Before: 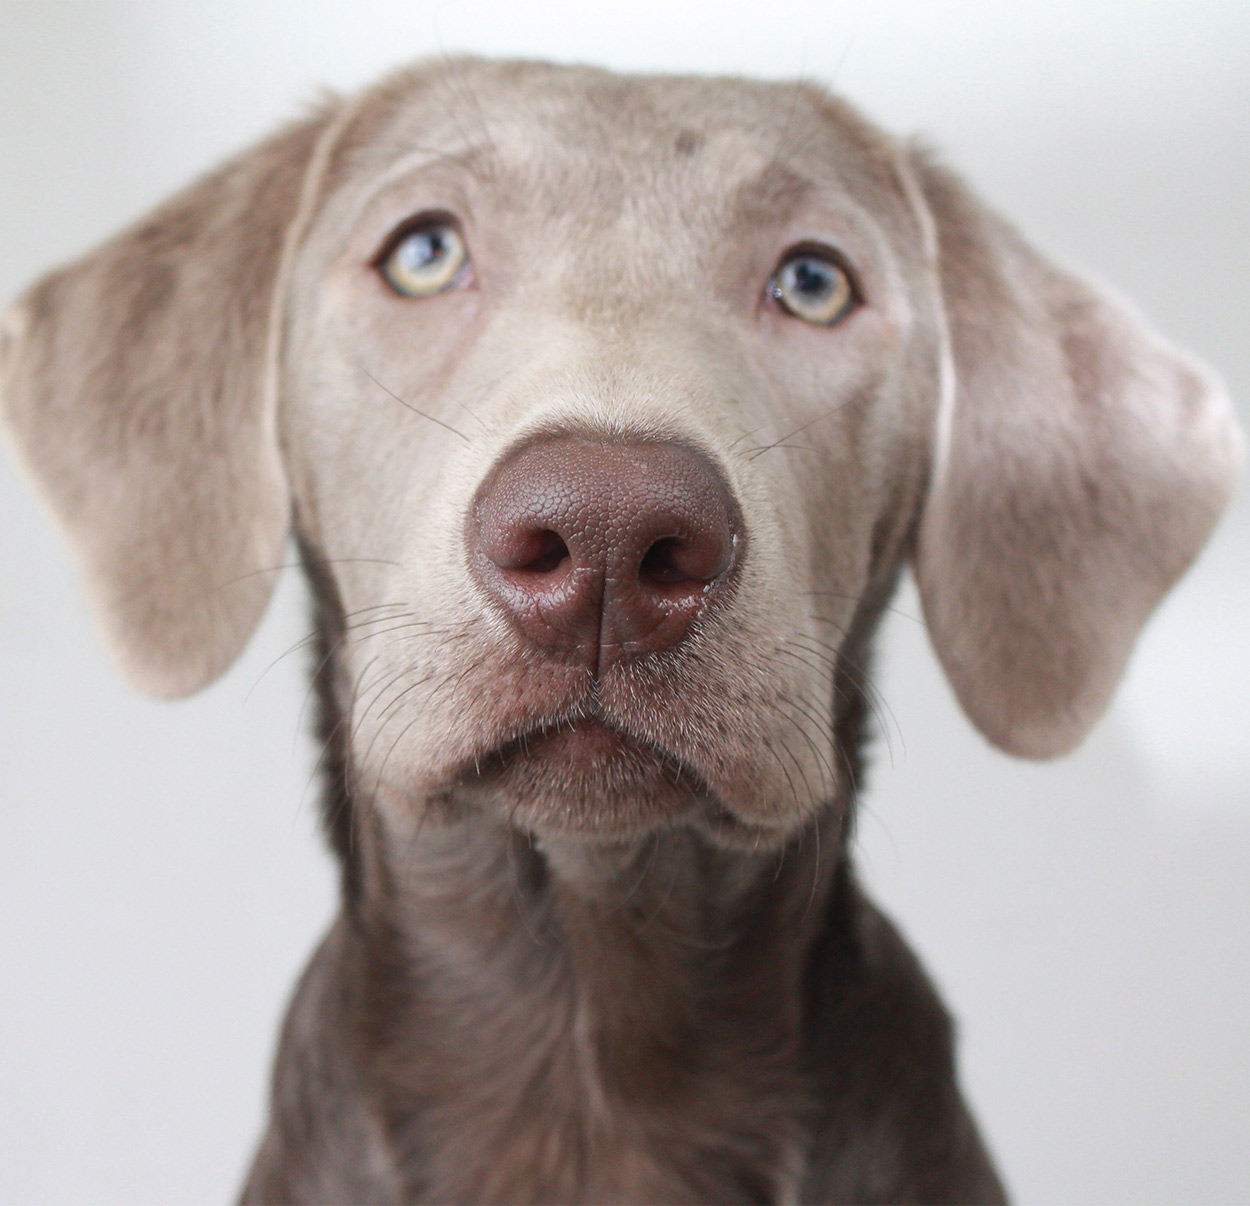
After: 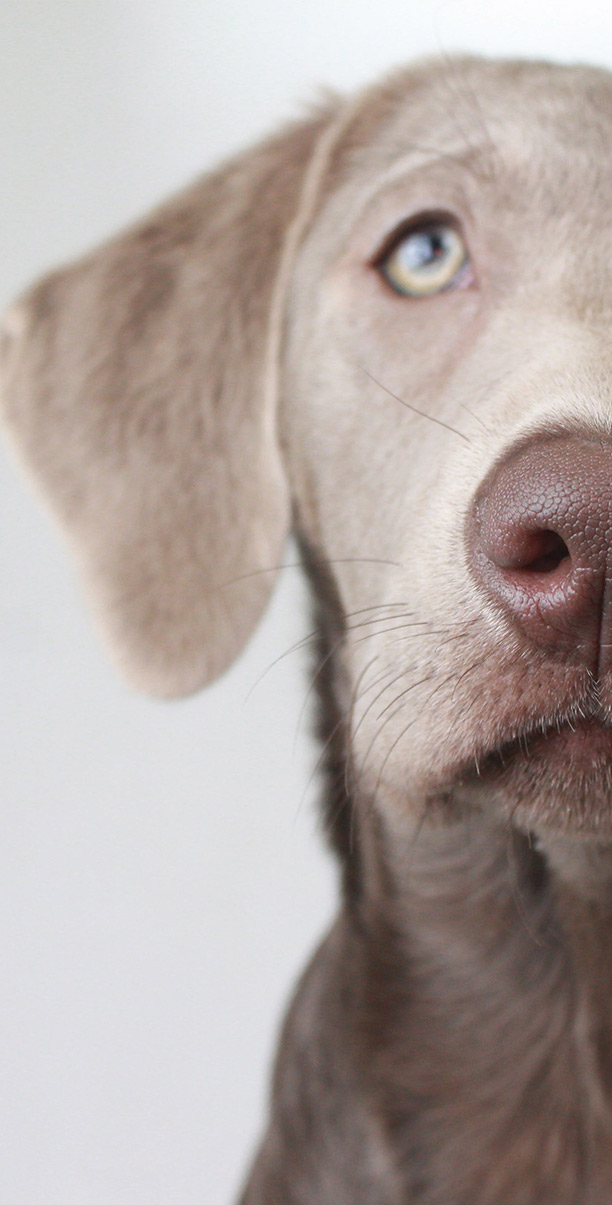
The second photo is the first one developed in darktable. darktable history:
crop and rotate: left 0.054%, top 0%, right 50.955%
